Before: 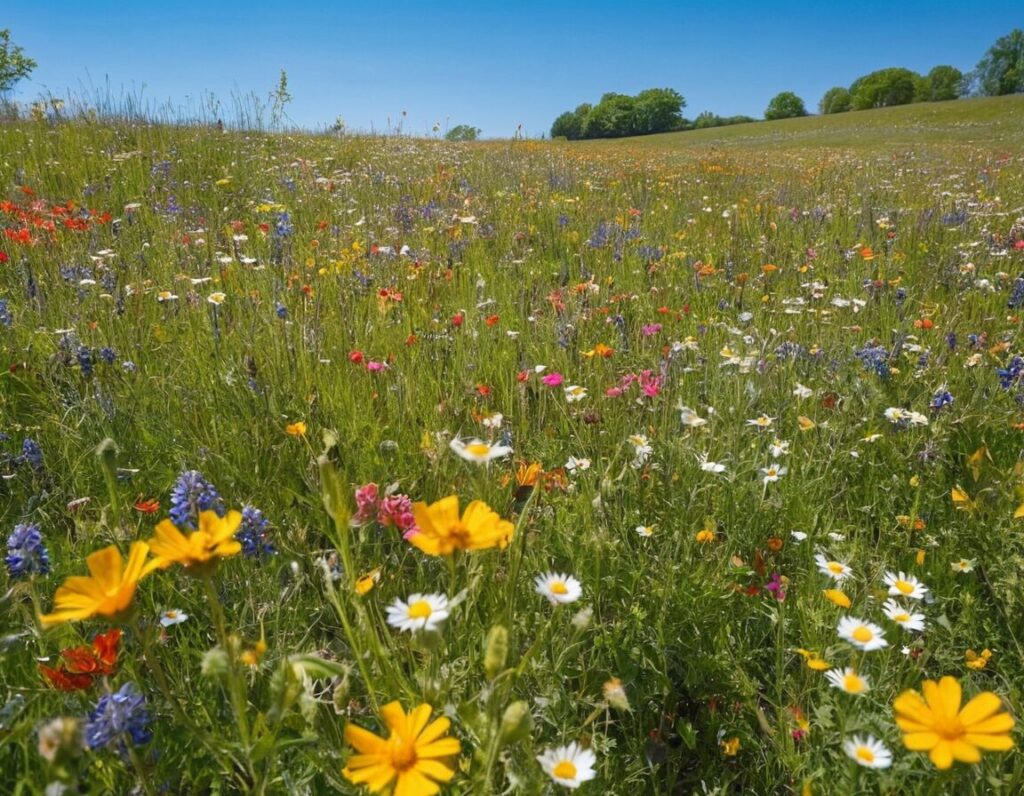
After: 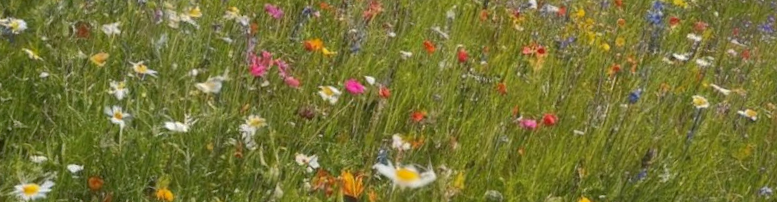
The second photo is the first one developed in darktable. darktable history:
crop and rotate: angle 16.12°, top 30.835%, bottom 35.653%
shadows and highlights: on, module defaults
